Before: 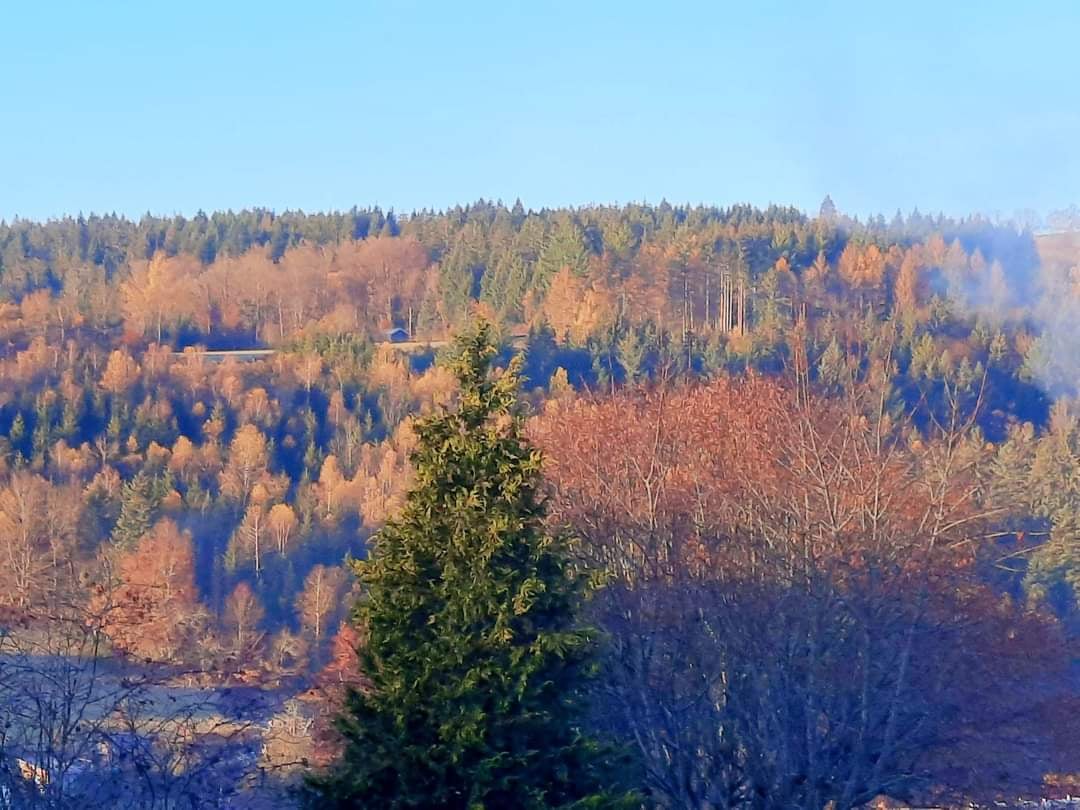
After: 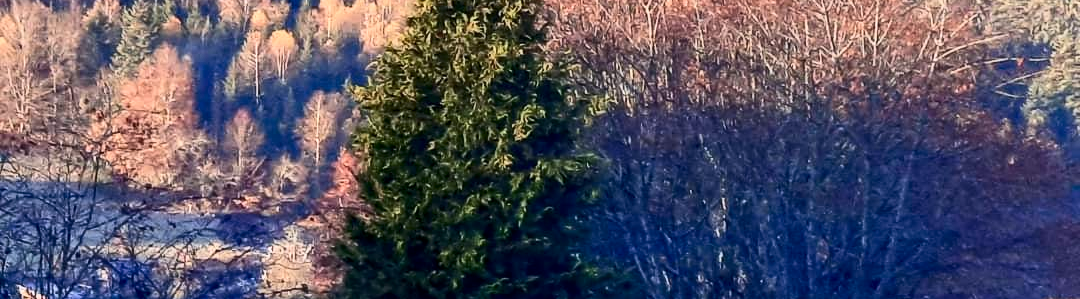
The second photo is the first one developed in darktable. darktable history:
crop and rotate: top 58.568%, bottom 4.426%
contrast brightness saturation: contrast 0.378, brightness 0.111
local contrast: on, module defaults
shadows and highlights: shadows 33.62, highlights -46.03, compress 49.57%, soften with gaussian
